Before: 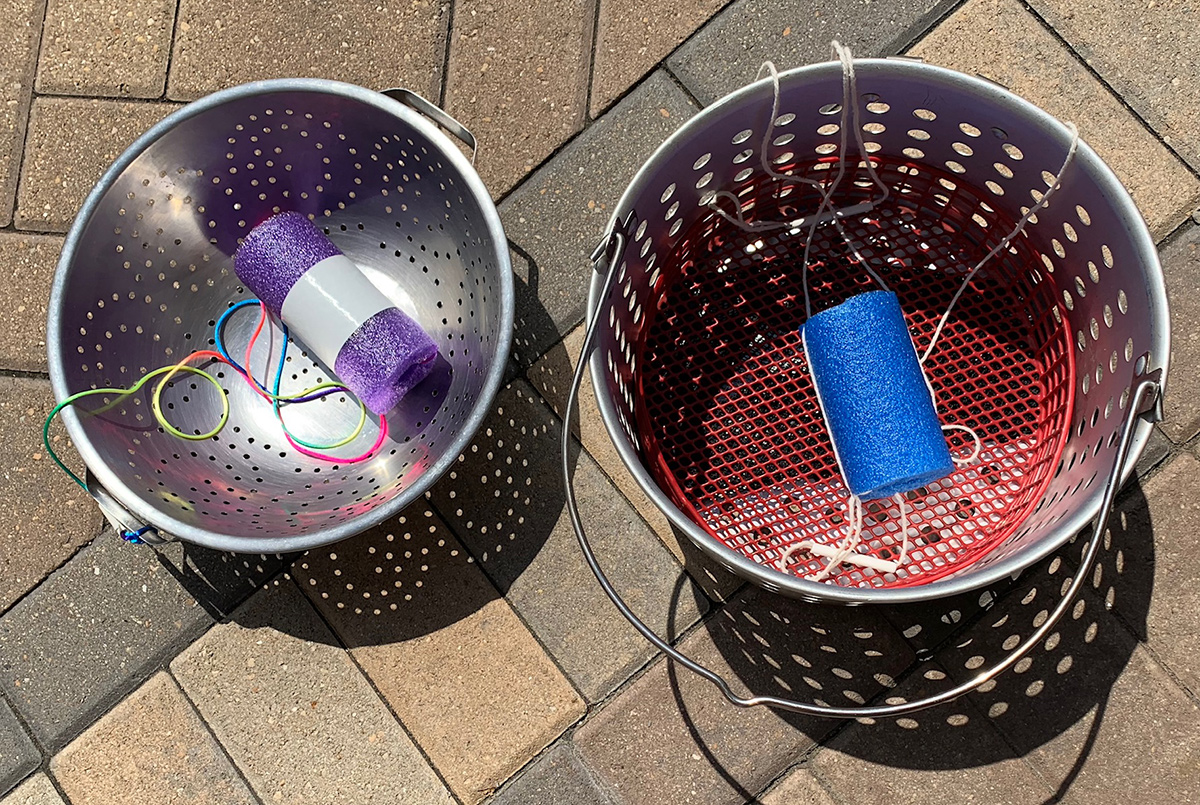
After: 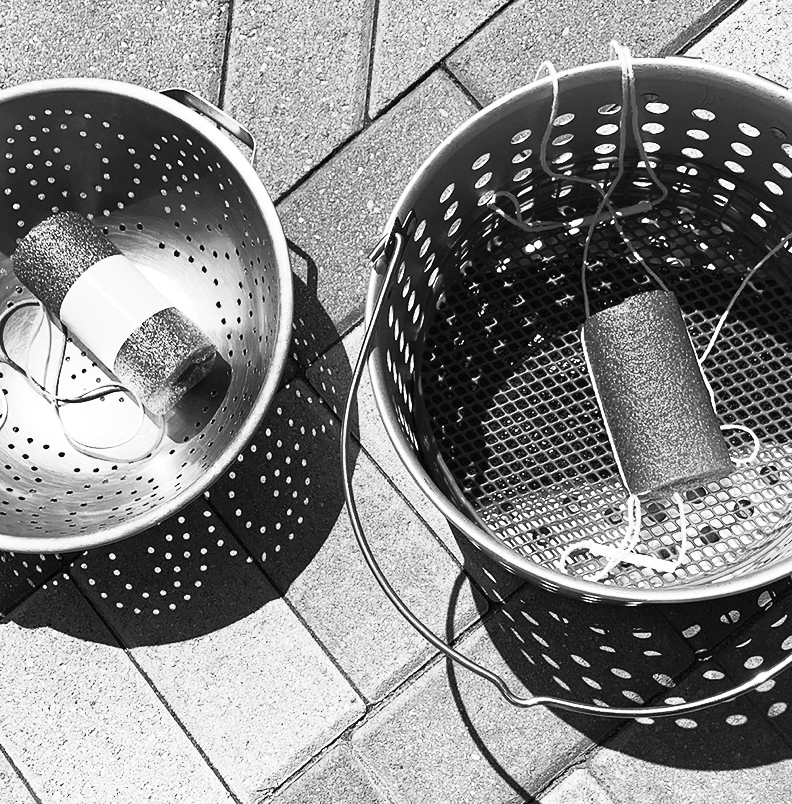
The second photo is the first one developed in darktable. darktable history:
crop and rotate: left 18.442%, right 15.508%
contrast brightness saturation: contrast 0.53, brightness 0.47, saturation -1
